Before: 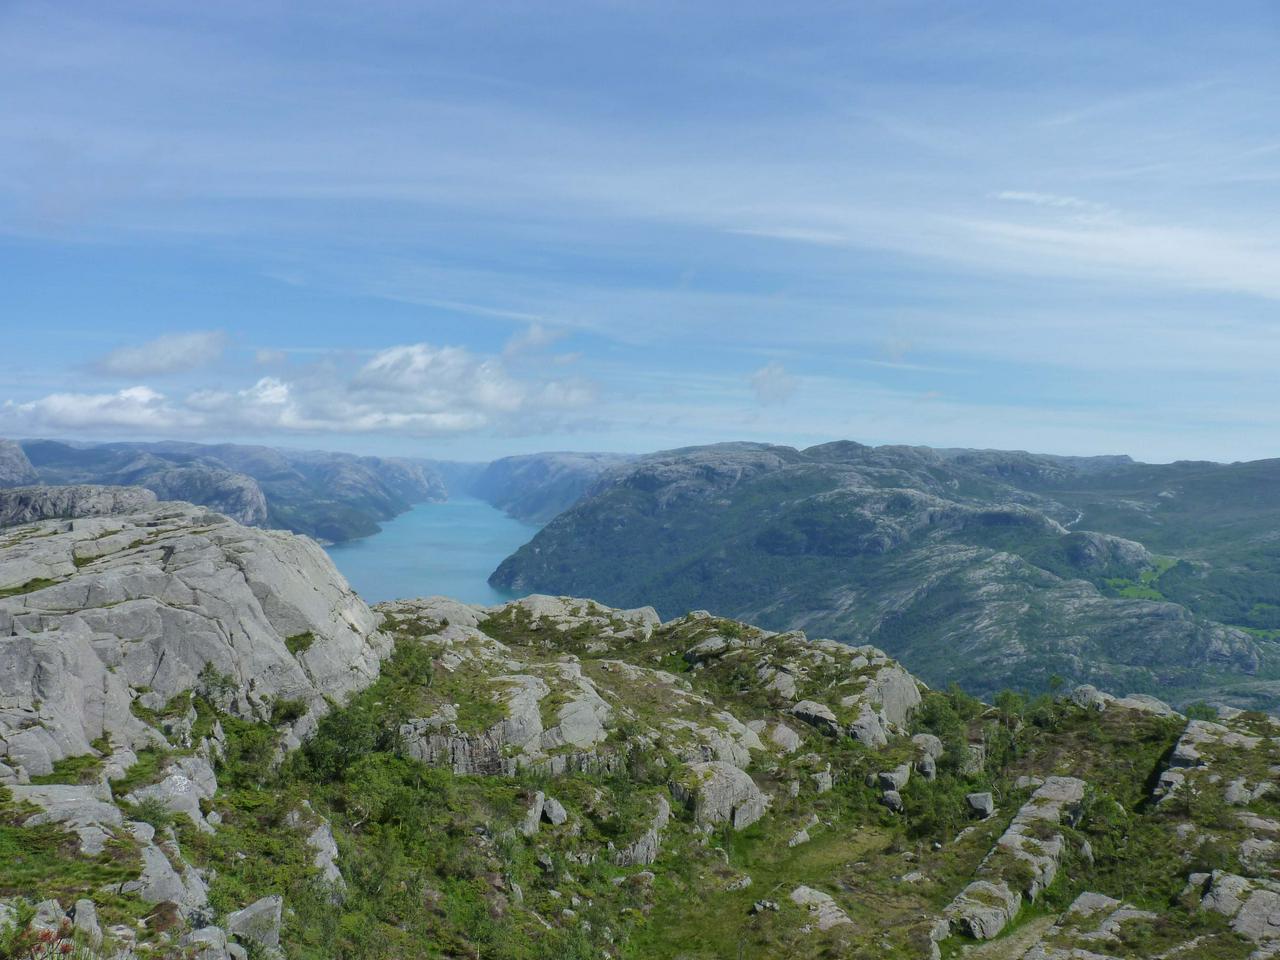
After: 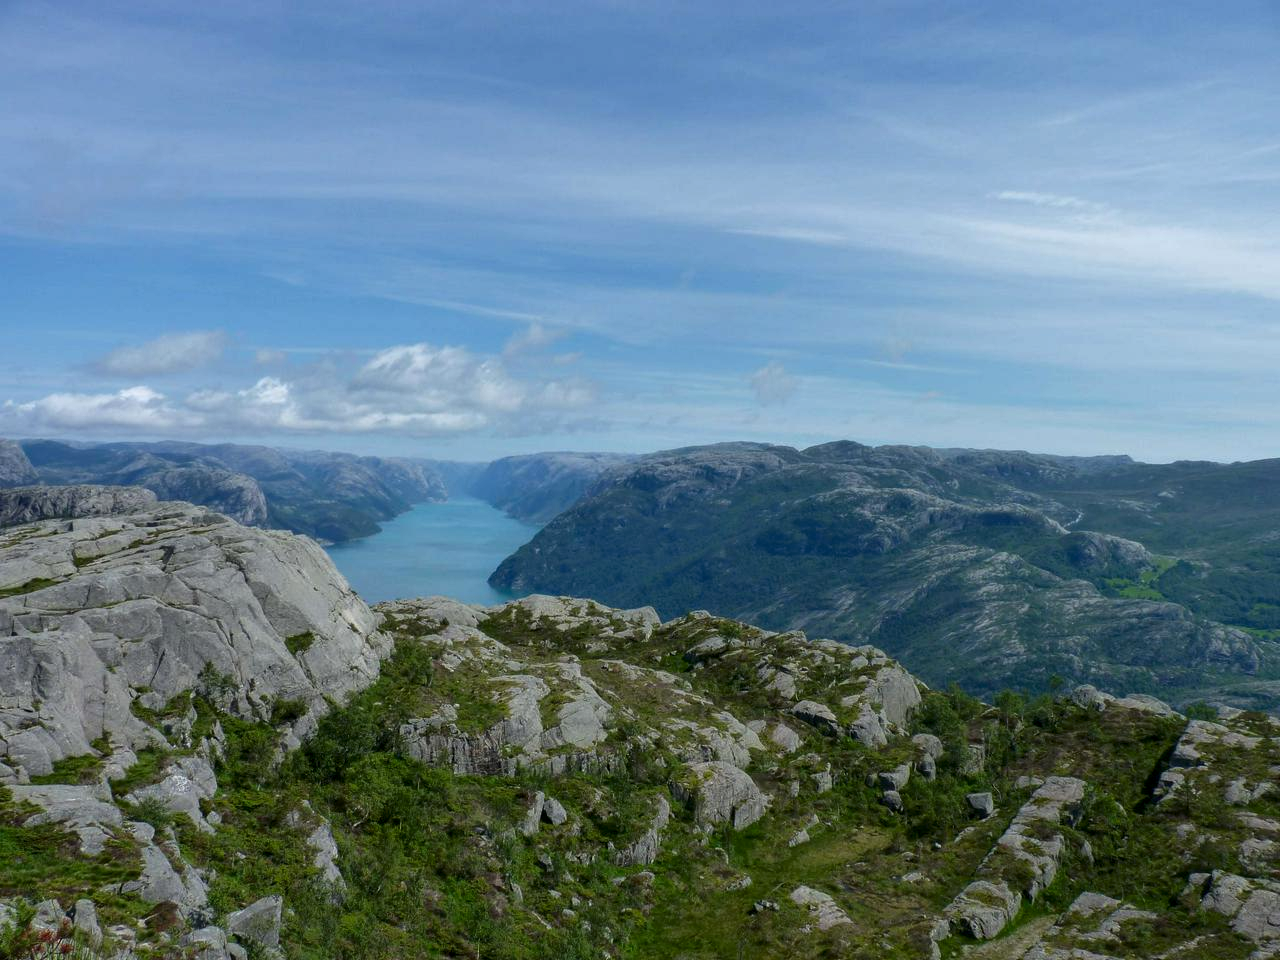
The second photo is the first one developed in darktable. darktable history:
local contrast: highlights 103%, shadows 100%, detail 120%, midtone range 0.2
exposure: compensate exposure bias true, compensate highlight preservation false
contrast brightness saturation: contrast 0.07, brightness -0.134, saturation 0.059
